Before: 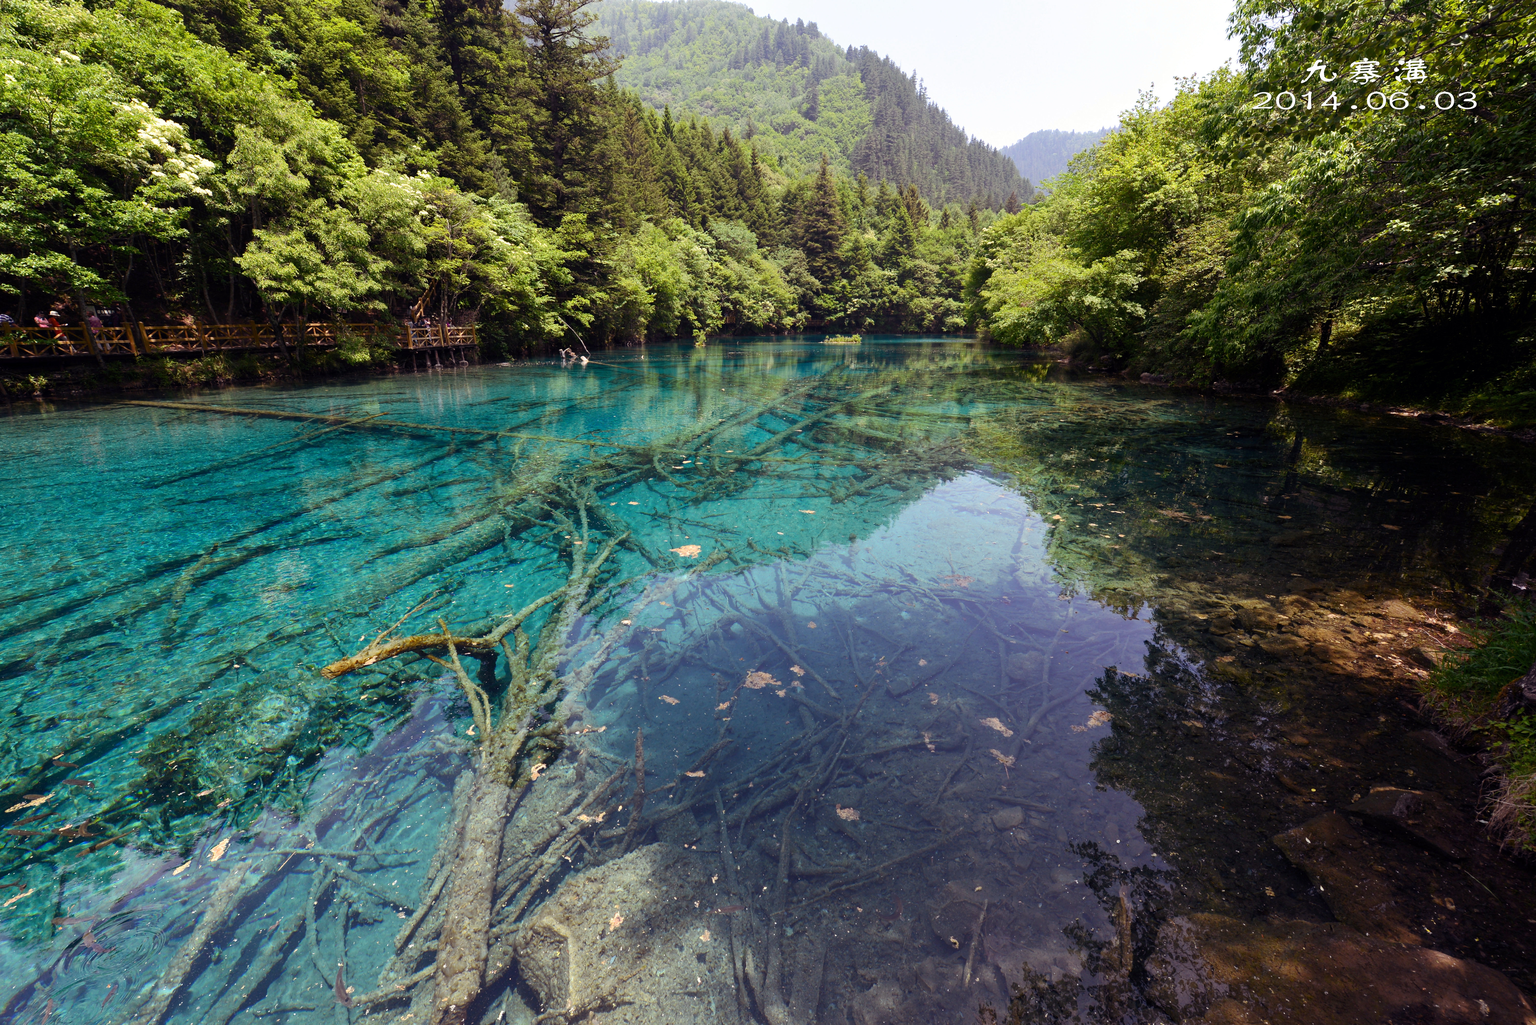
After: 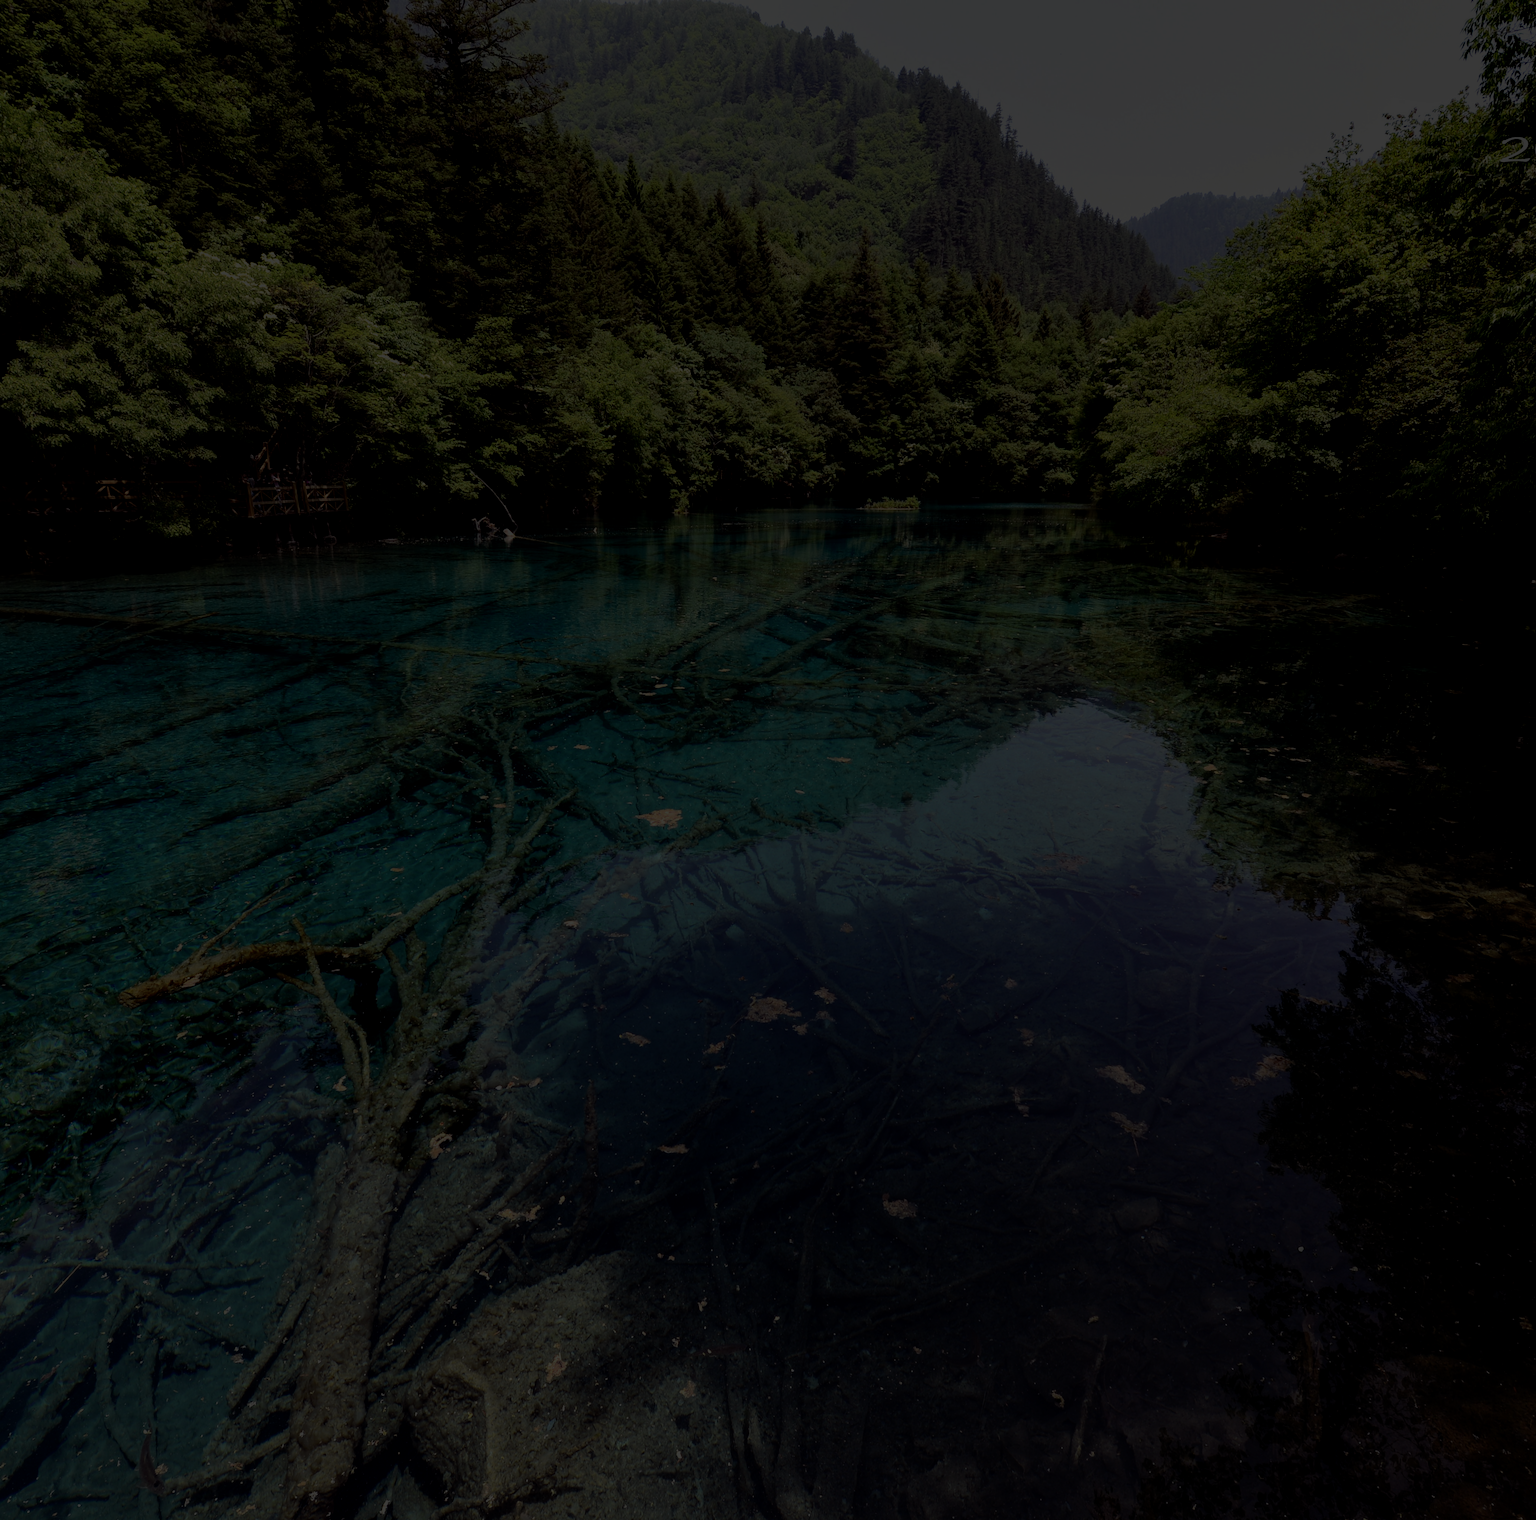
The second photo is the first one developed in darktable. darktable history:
exposure: exposure 0.223 EV, compensate exposure bias true, compensate highlight preservation false
crop and rotate: left 15.743%, right 16.843%
local contrast: on, module defaults
